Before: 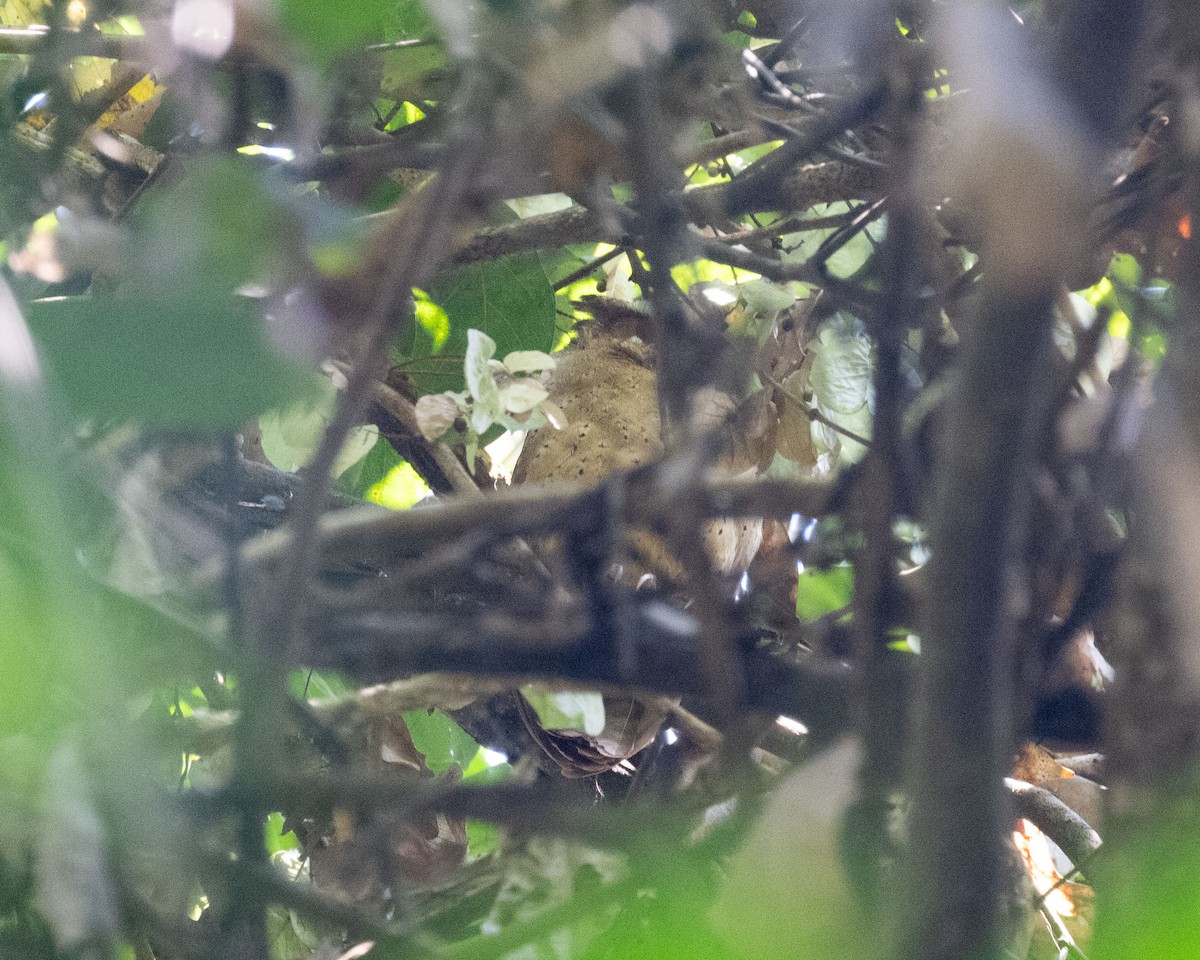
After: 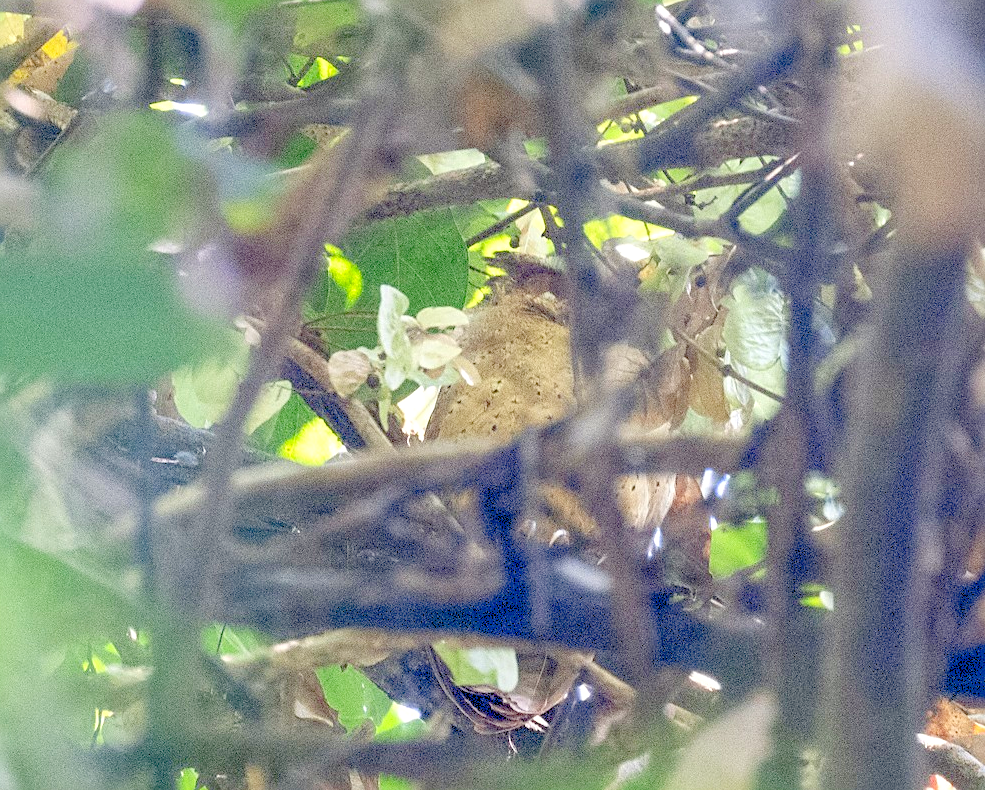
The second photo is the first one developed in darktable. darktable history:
crop and rotate: left 7.263%, top 4.598%, right 10.604%, bottom 13.056%
sharpen: on, module defaults
color correction: highlights b* 2.99
levels: black 3.85%, levels [0.008, 0.318, 0.836]
local contrast: on, module defaults
exposure: black level correction 0.009, exposure -0.678 EV, compensate highlight preservation false
